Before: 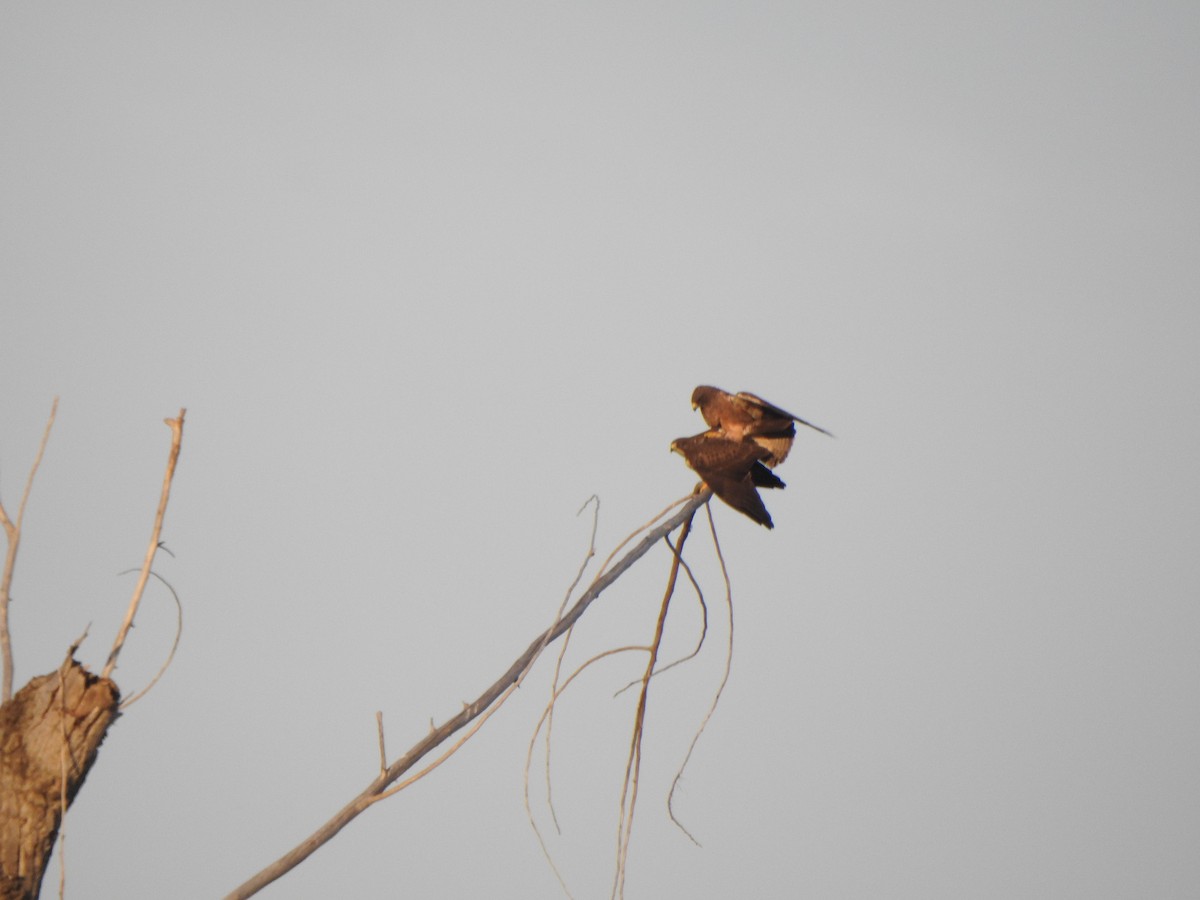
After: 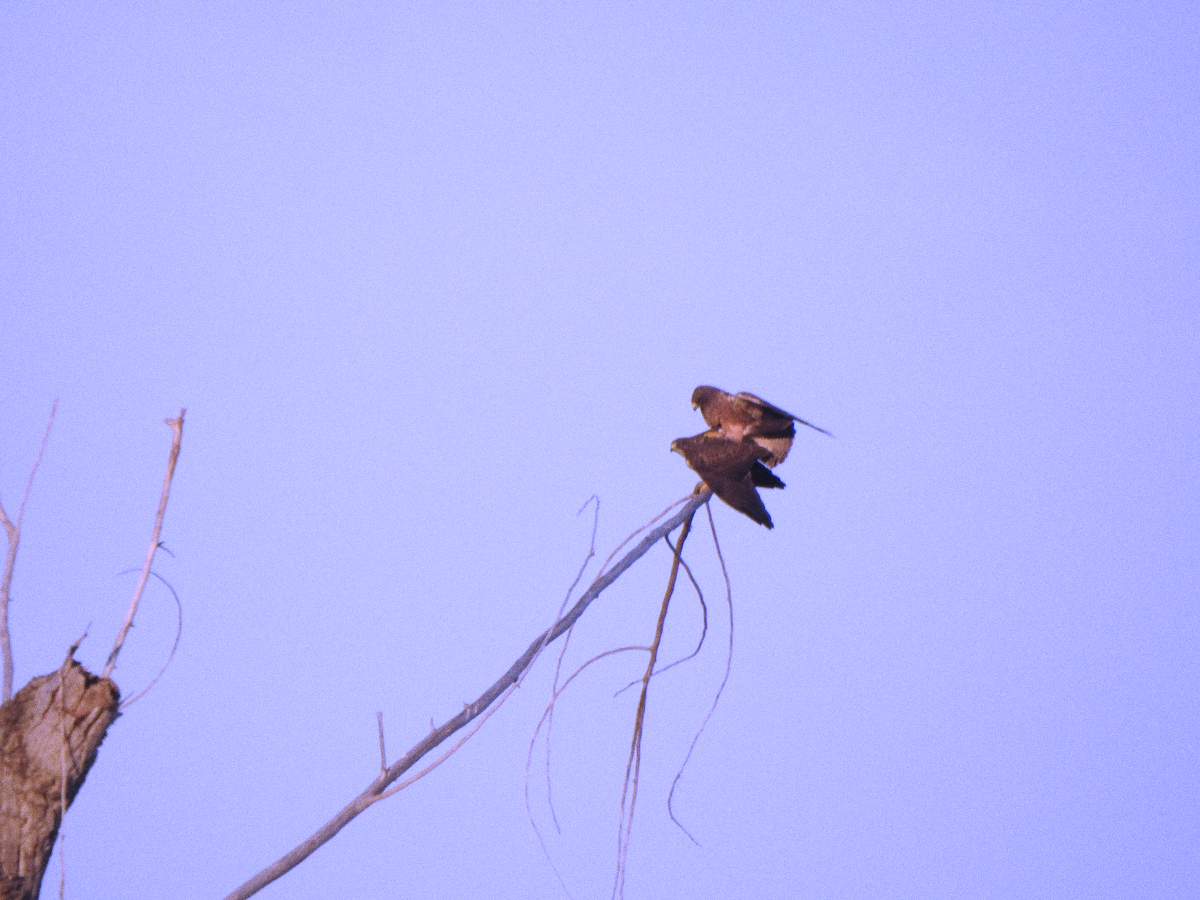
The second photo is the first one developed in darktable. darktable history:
white balance: red 0.98, blue 1.61
grain: coarseness 0.09 ISO
